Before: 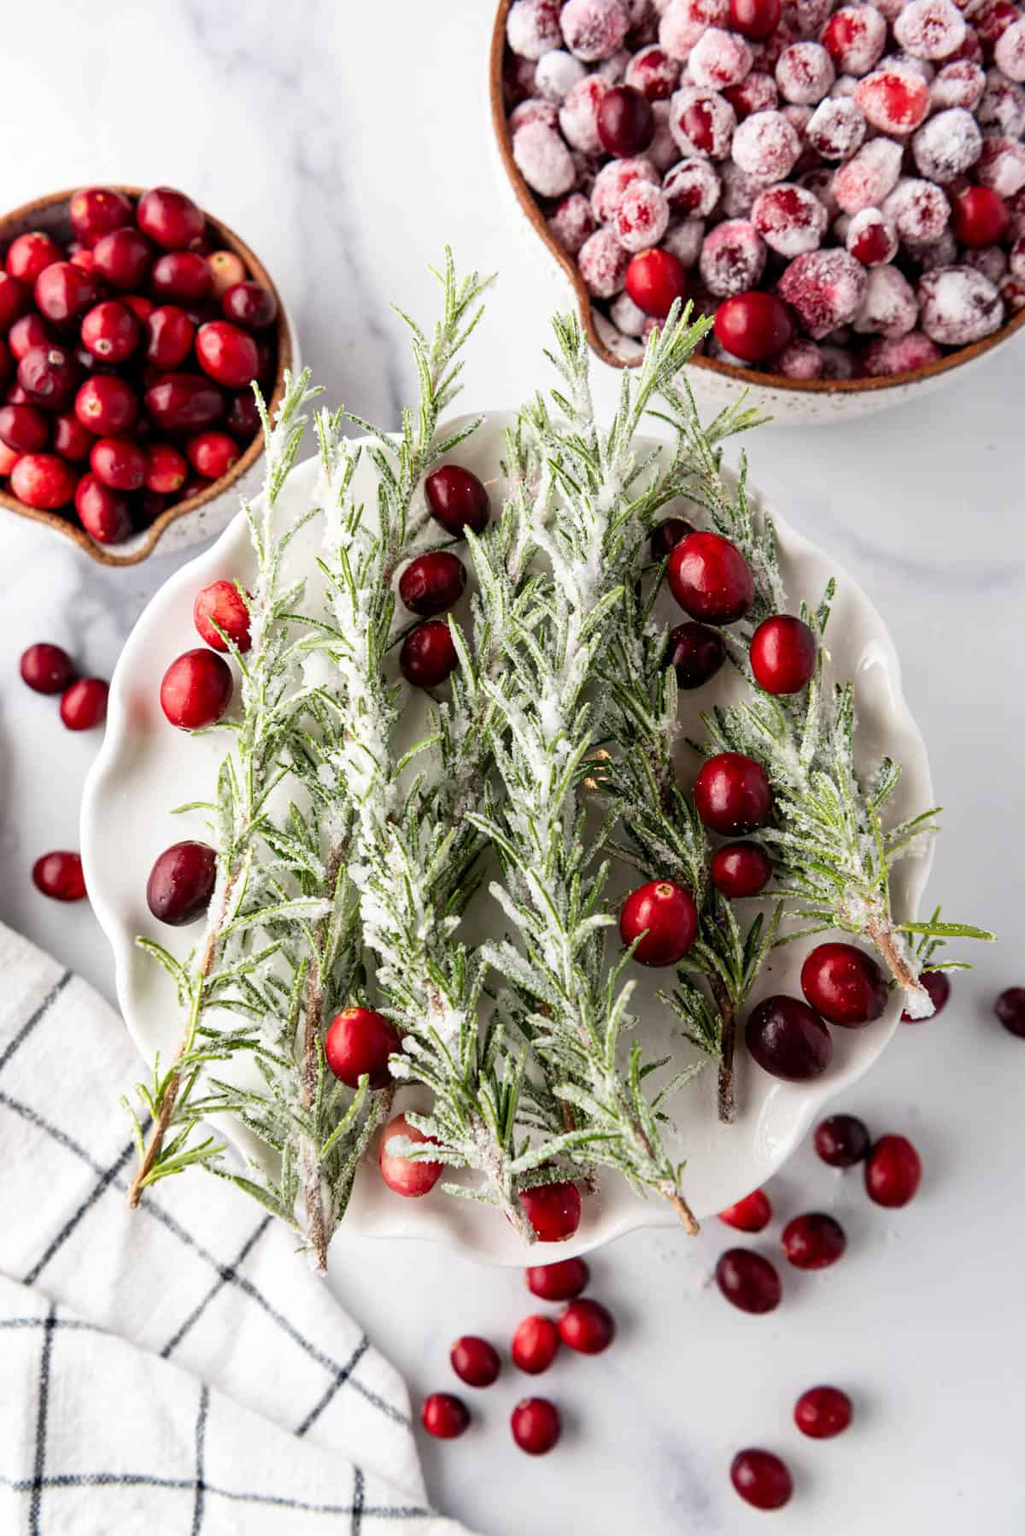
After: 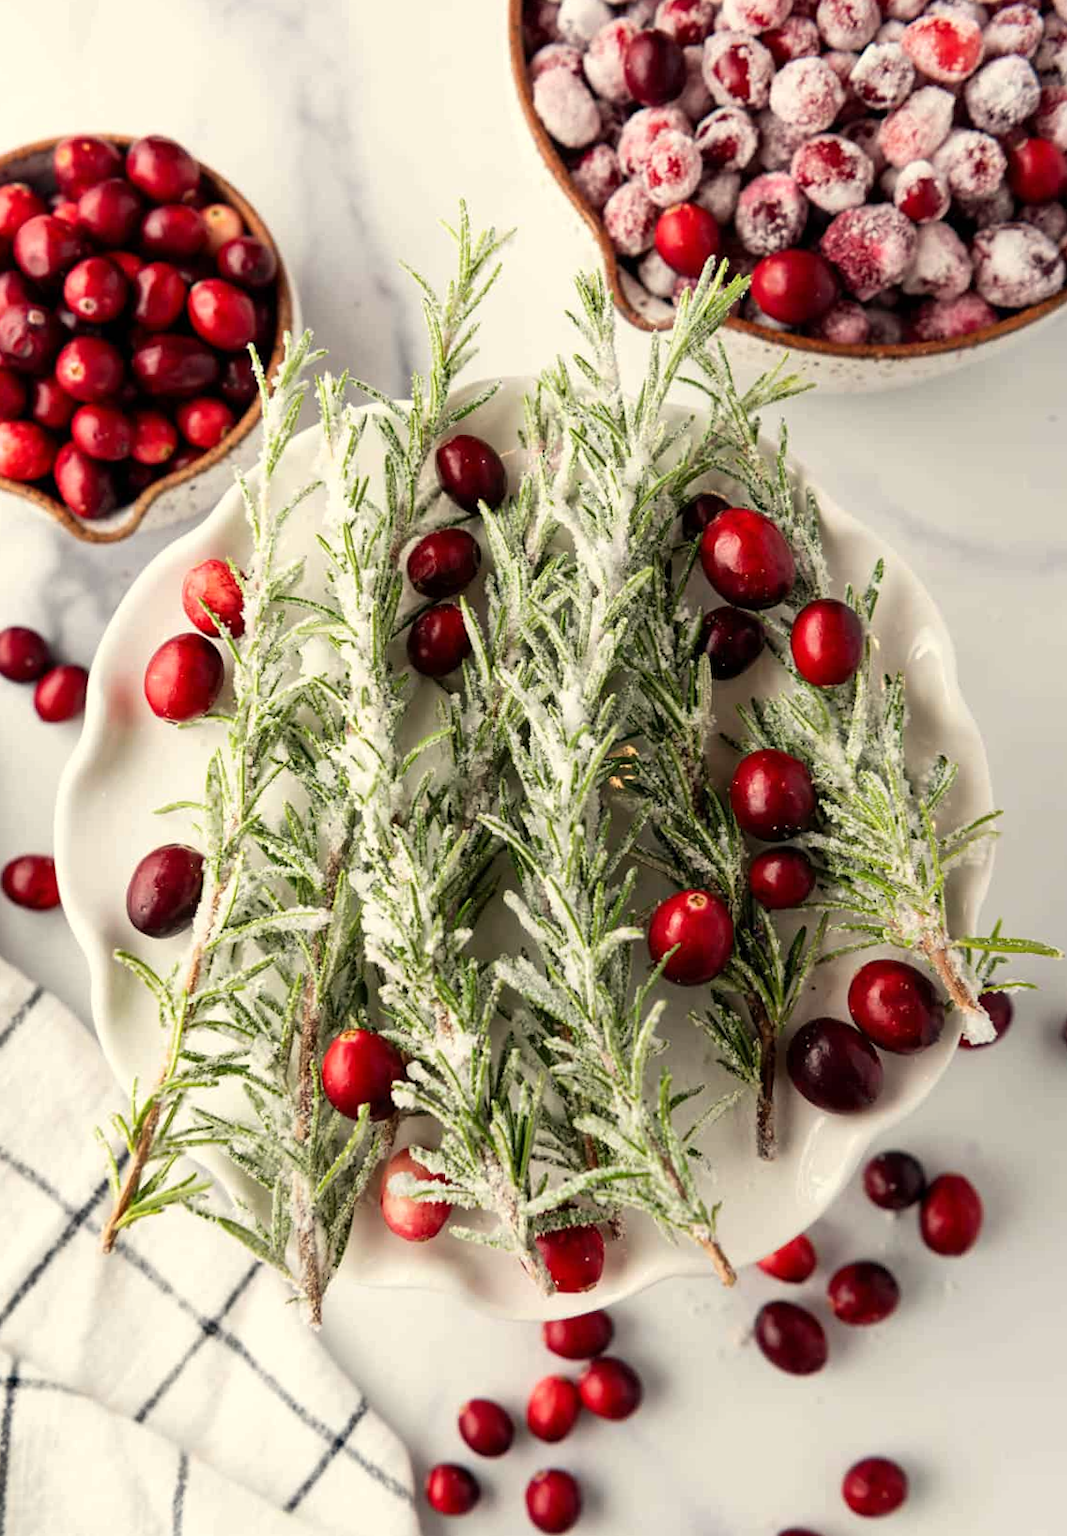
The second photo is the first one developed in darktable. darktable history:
crop: left 1.964%, top 3.251%, right 1.122%, bottom 4.933%
rotate and perspective: rotation 0.226°, lens shift (vertical) -0.042, crop left 0.023, crop right 0.982, crop top 0.006, crop bottom 0.994
white balance: red 1.029, blue 0.92
